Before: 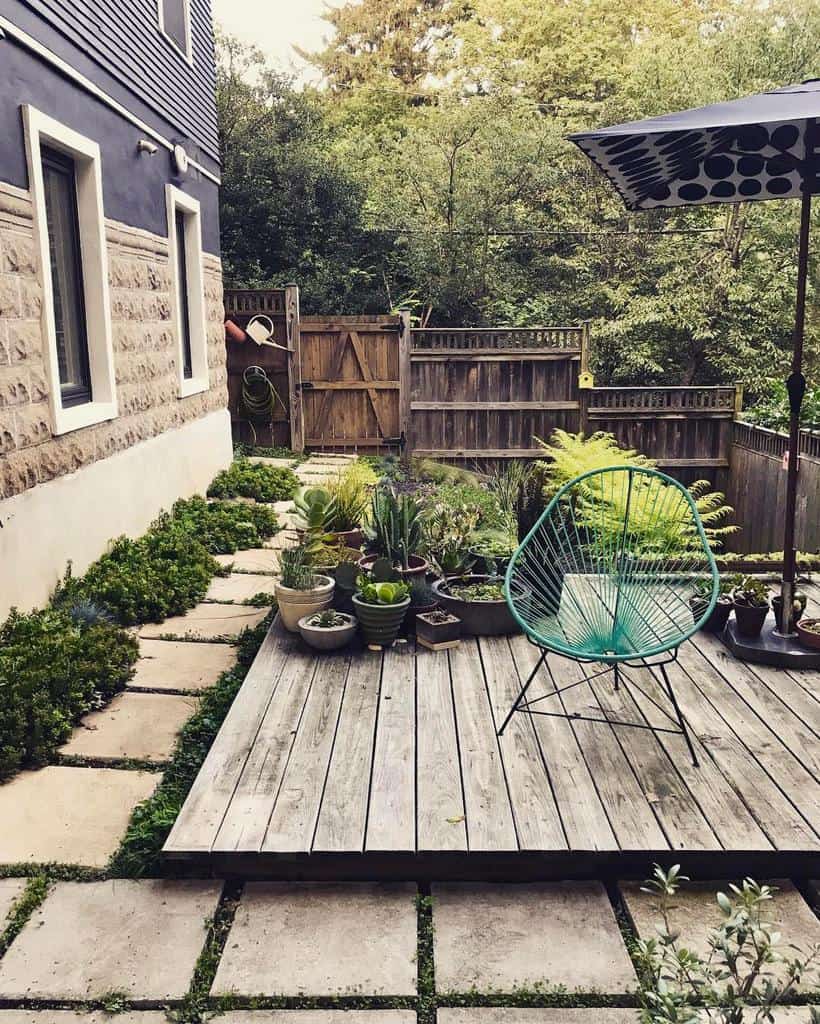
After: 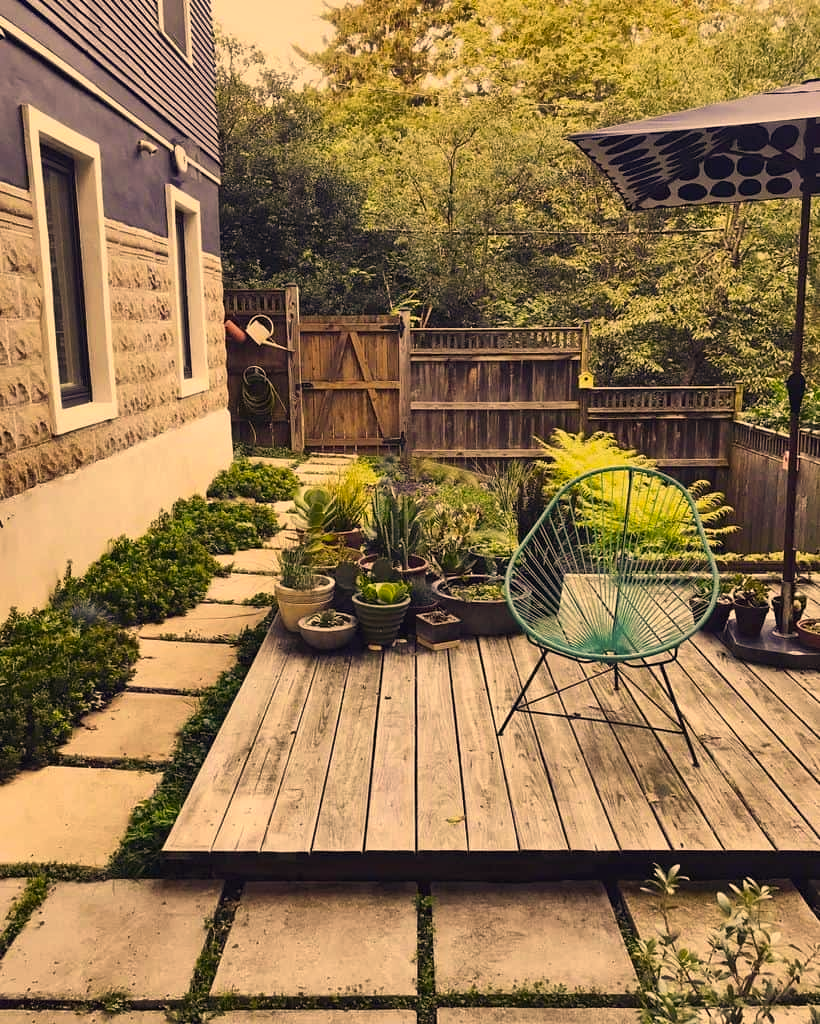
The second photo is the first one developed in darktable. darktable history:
color correction: highlights a* 15, highlights b* 31.55
shadows and highlights: white point adjustment -3.64, highlights -63.34, highlights color adjustment 42%, soften with gaussian
